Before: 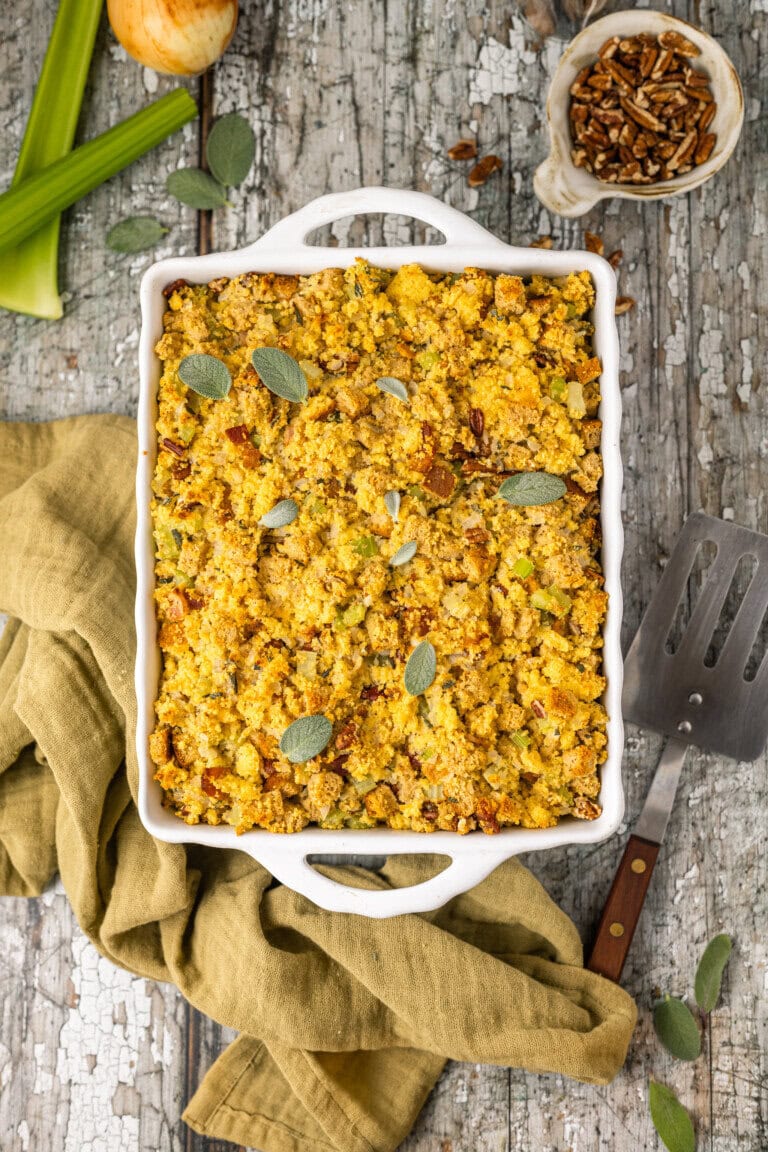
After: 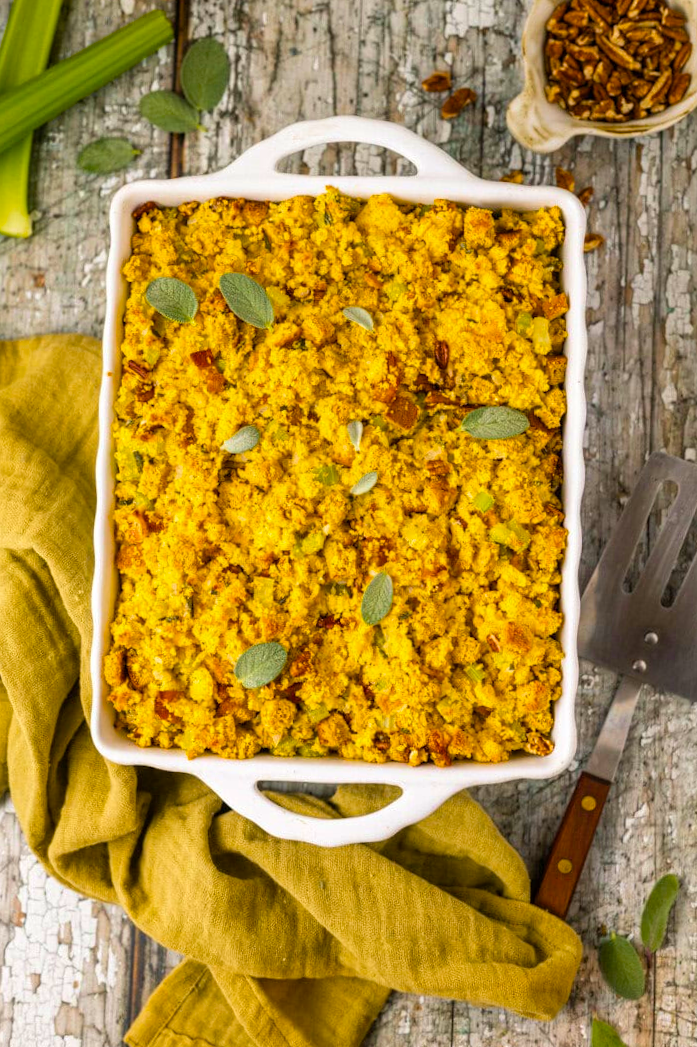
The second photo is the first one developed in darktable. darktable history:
velvia: strength 24.77%
color balance rgb: linear chroma grading › global chroma 14.566%, perceptual saturation grading › global saturation 30.393%
crop and rotate: angle -1.91°, left 3.113%, top 4.045%, right 1.553%, bottom 0.521%
